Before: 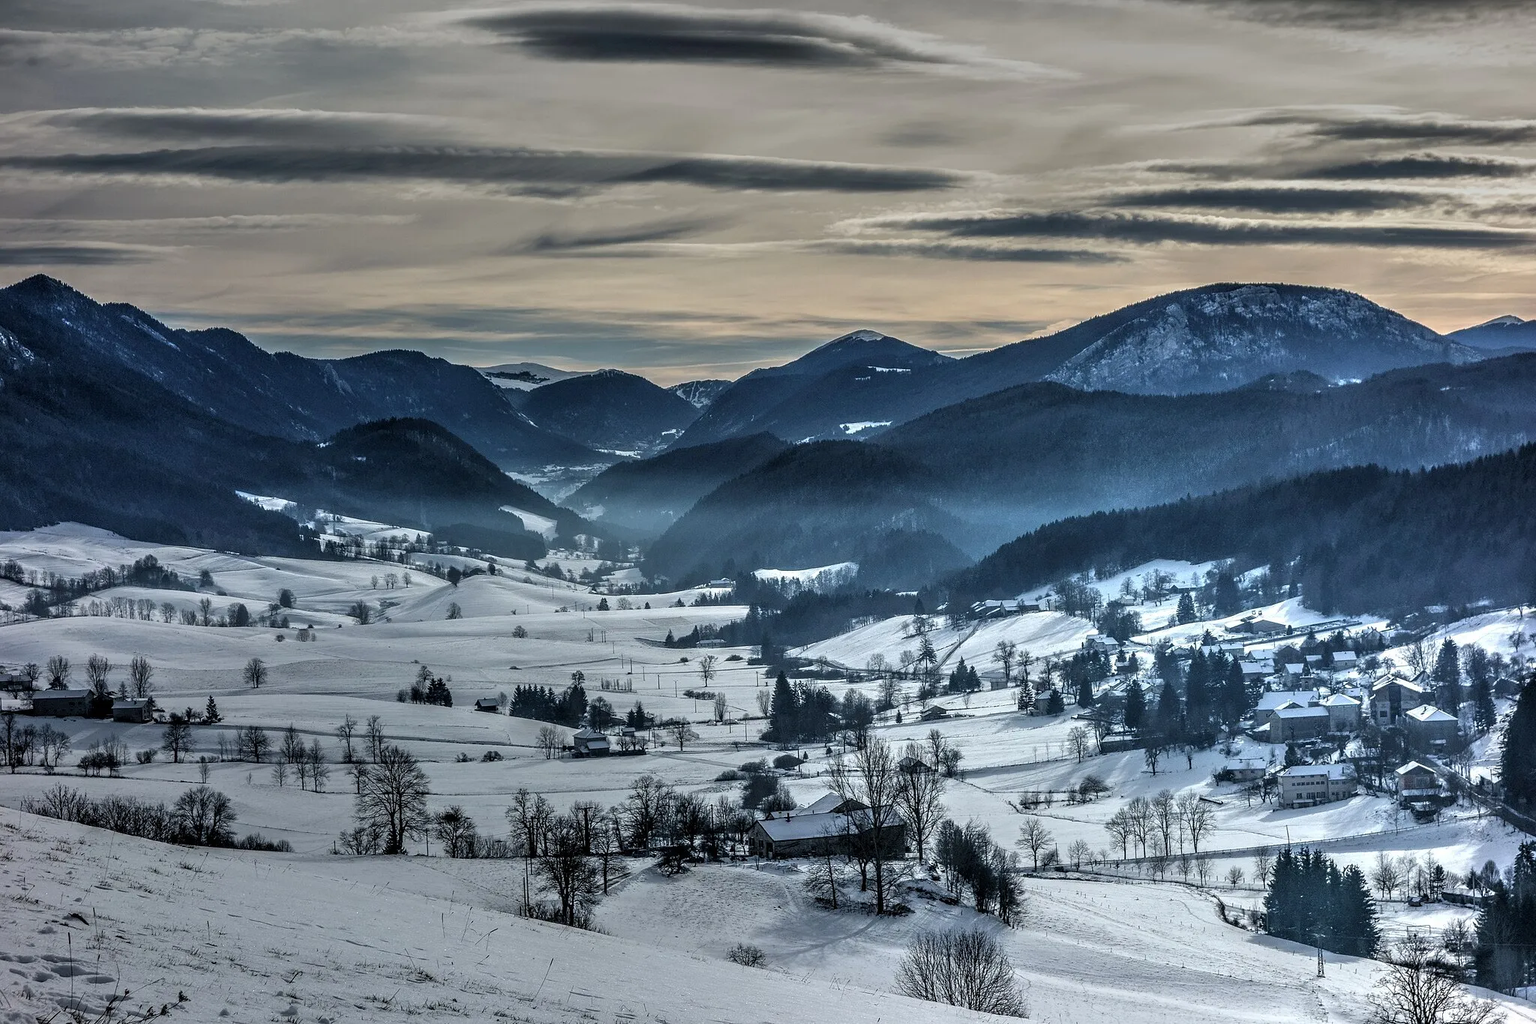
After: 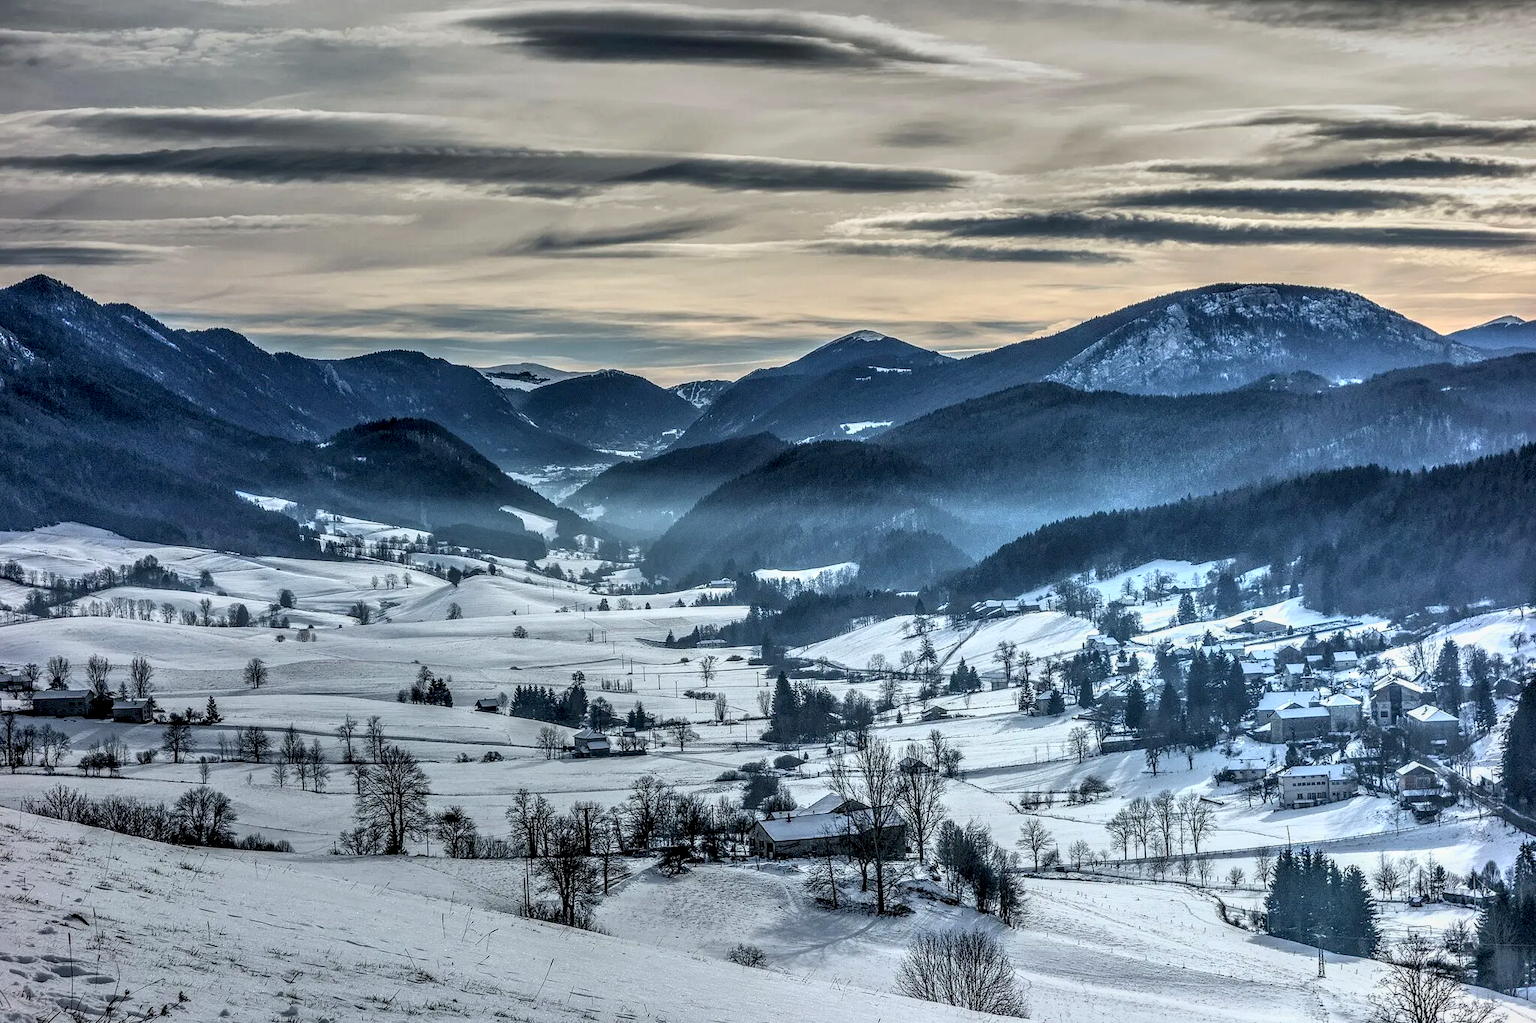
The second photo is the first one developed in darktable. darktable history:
local contrast: highlights 58%, detail 145%
crop: left 0.024%
shadows and highlights: on, module defaults
base curve: curves: ch0 [(0, 0) (0.088, 0.125) (0.176, 0.251) (0.354, 0.501) (0.613, 0.749) (1, 0.877)]
